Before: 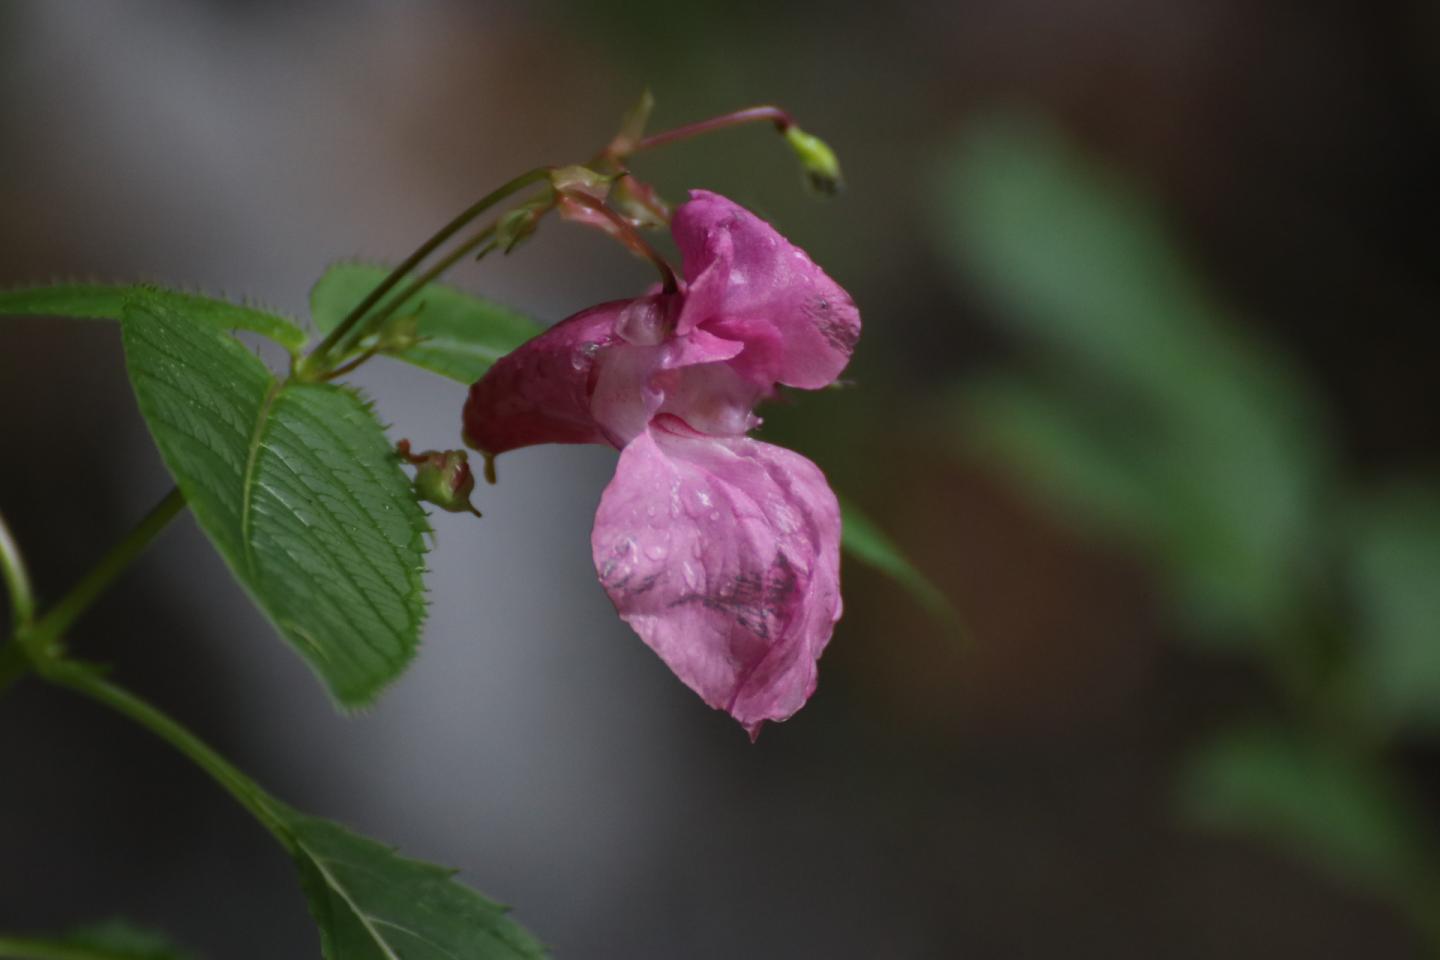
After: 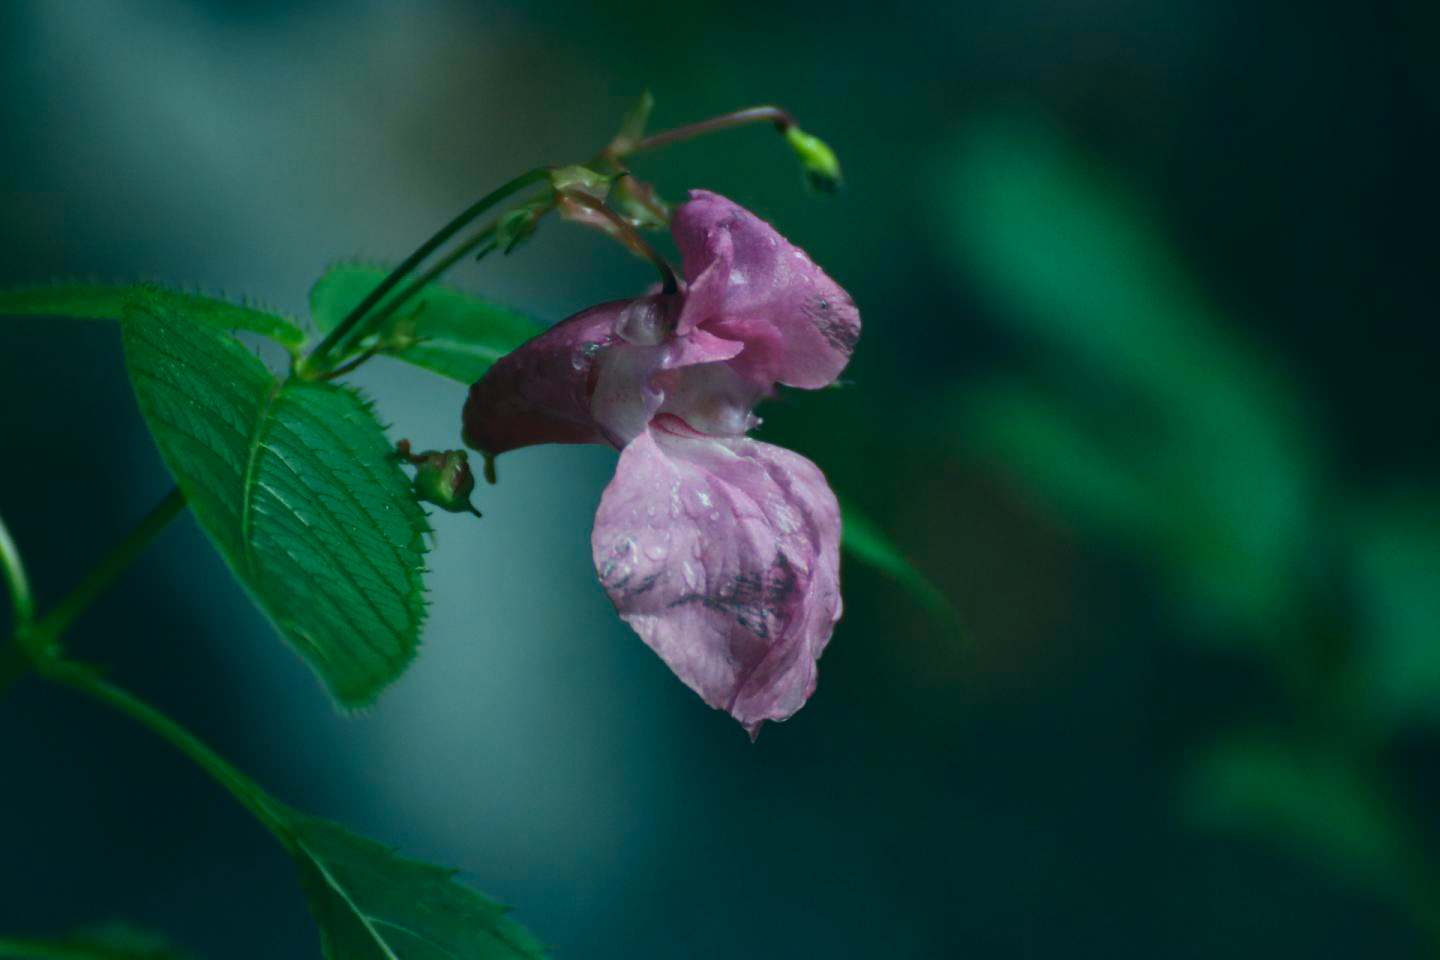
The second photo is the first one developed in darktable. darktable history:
color correction: highlights a* -19.75, highlights b* 9.79, shadows a* -19.75, shadows b* -10.91
contrast brightness saturation: contrast 0.148, brightness -0.005, saturation 0.095
